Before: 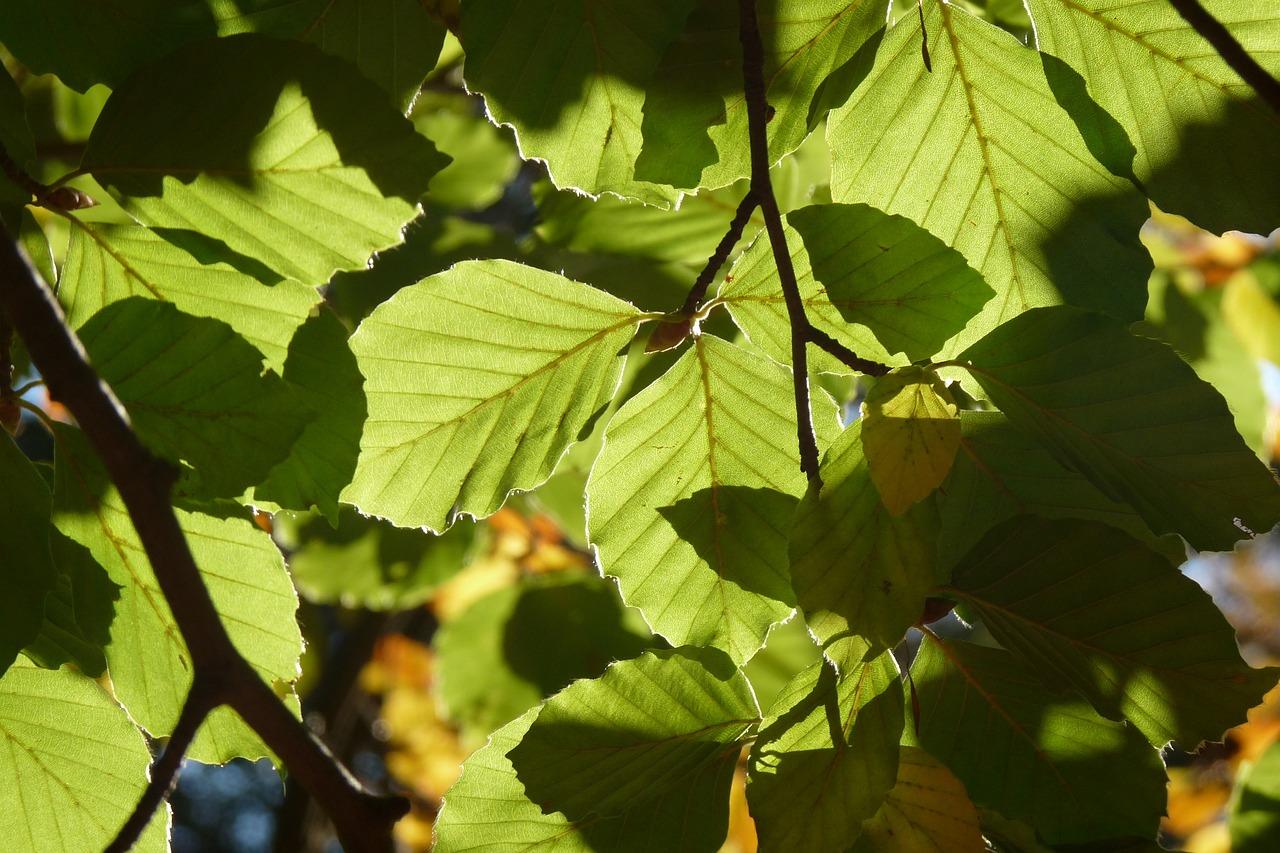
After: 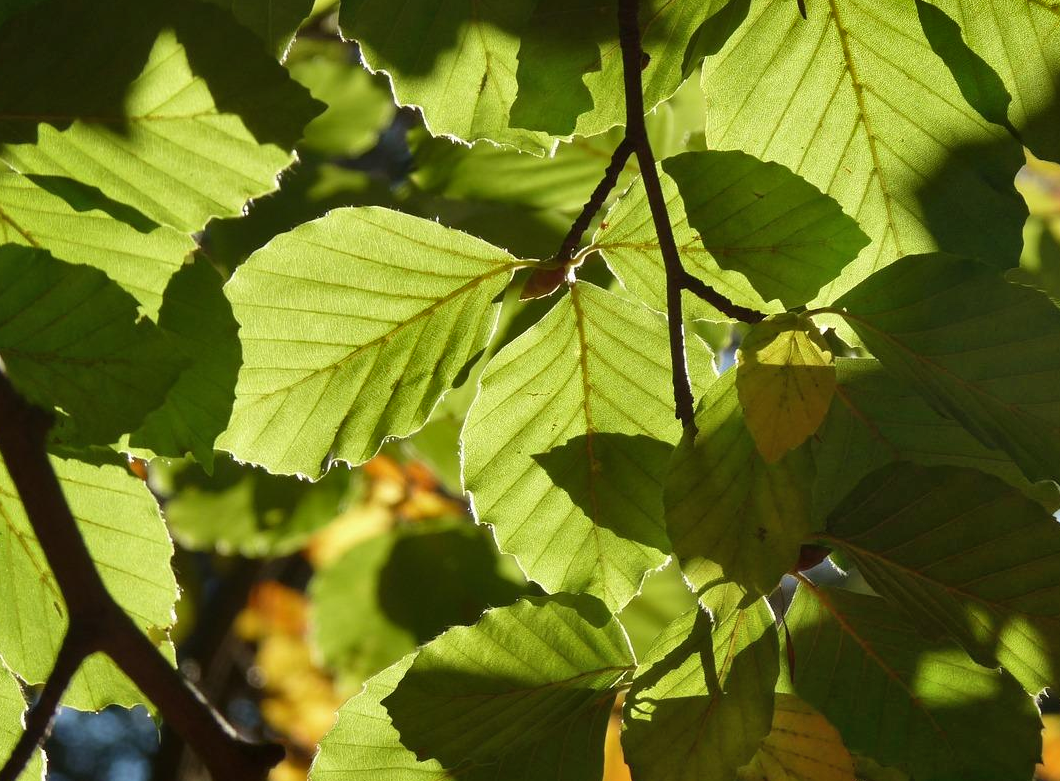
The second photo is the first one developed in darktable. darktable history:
crop: left 9.807%, top 6.259%, right 7.334%, bottom 2.177%
shadows and highlights: white point adjustment 0.1, highlights -70, soften with gaussian
